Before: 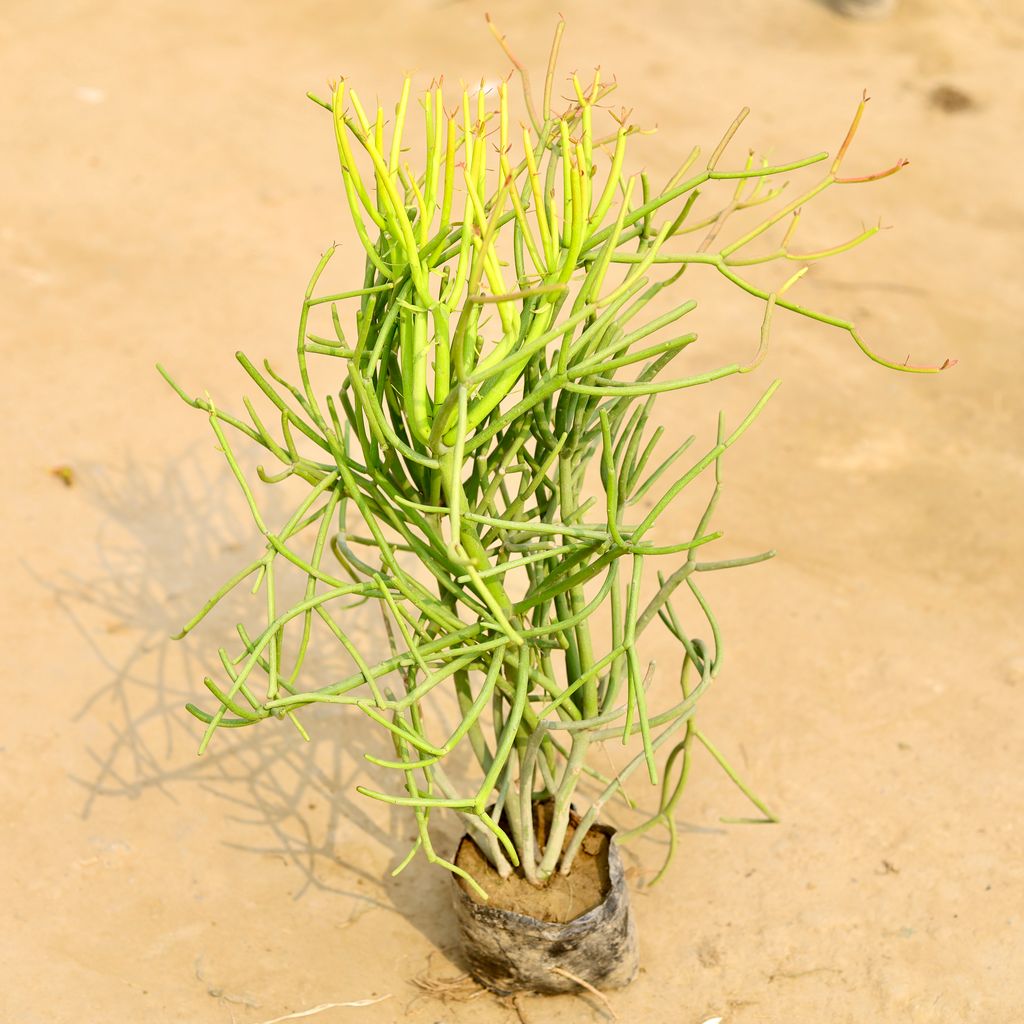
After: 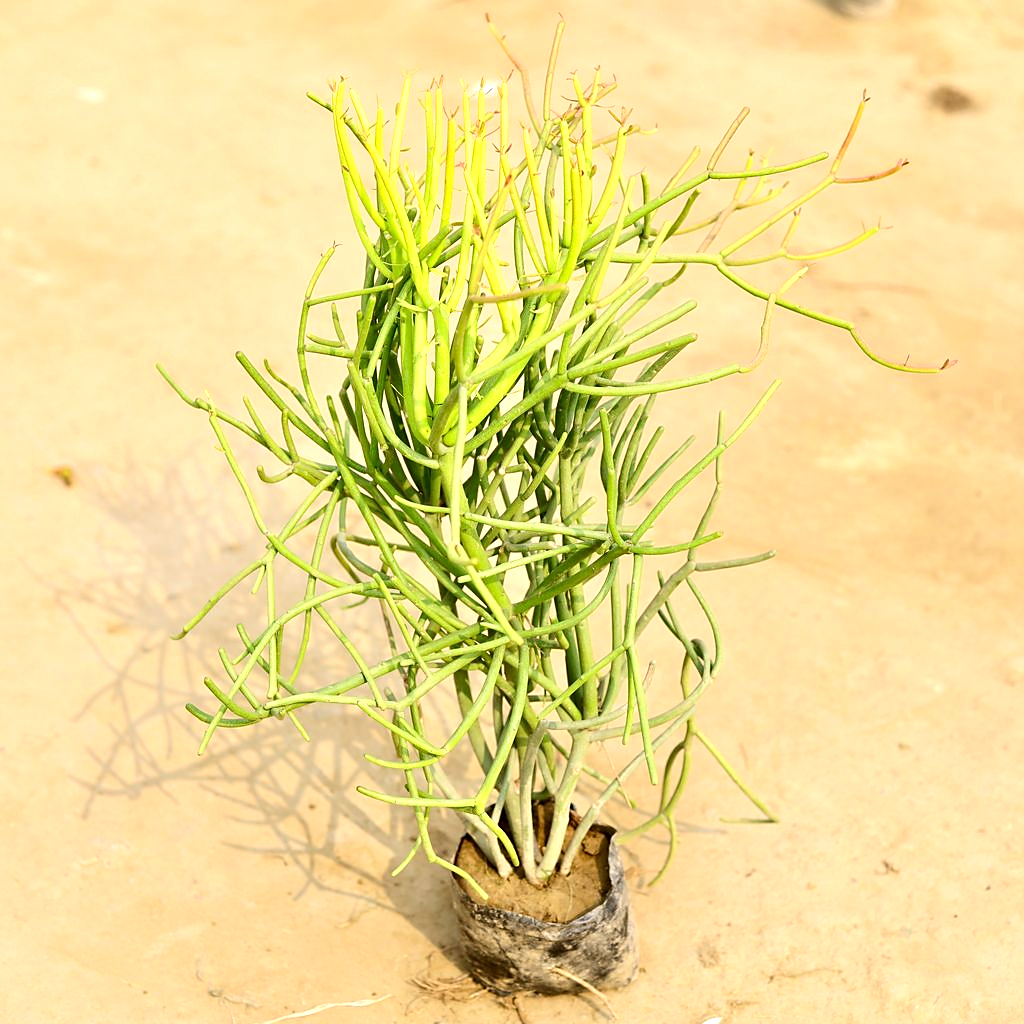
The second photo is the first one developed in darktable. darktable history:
sharpen: radius 1.559, amount 0.373, threshold 1.271
tone equalizer: -8 EV -0.417 EV, -7 EV -0.389 EV, -6 EV -0.333 EV, -5 EV -0.222 EV, -3 EV 0.222 EV, -2 EV 0.333 EV, -1 EV 0.389 EV, +0 EV 0.417 EV, edges refinement/feathering 500, mask exposure compensation -1.57 EV, preserve details no
